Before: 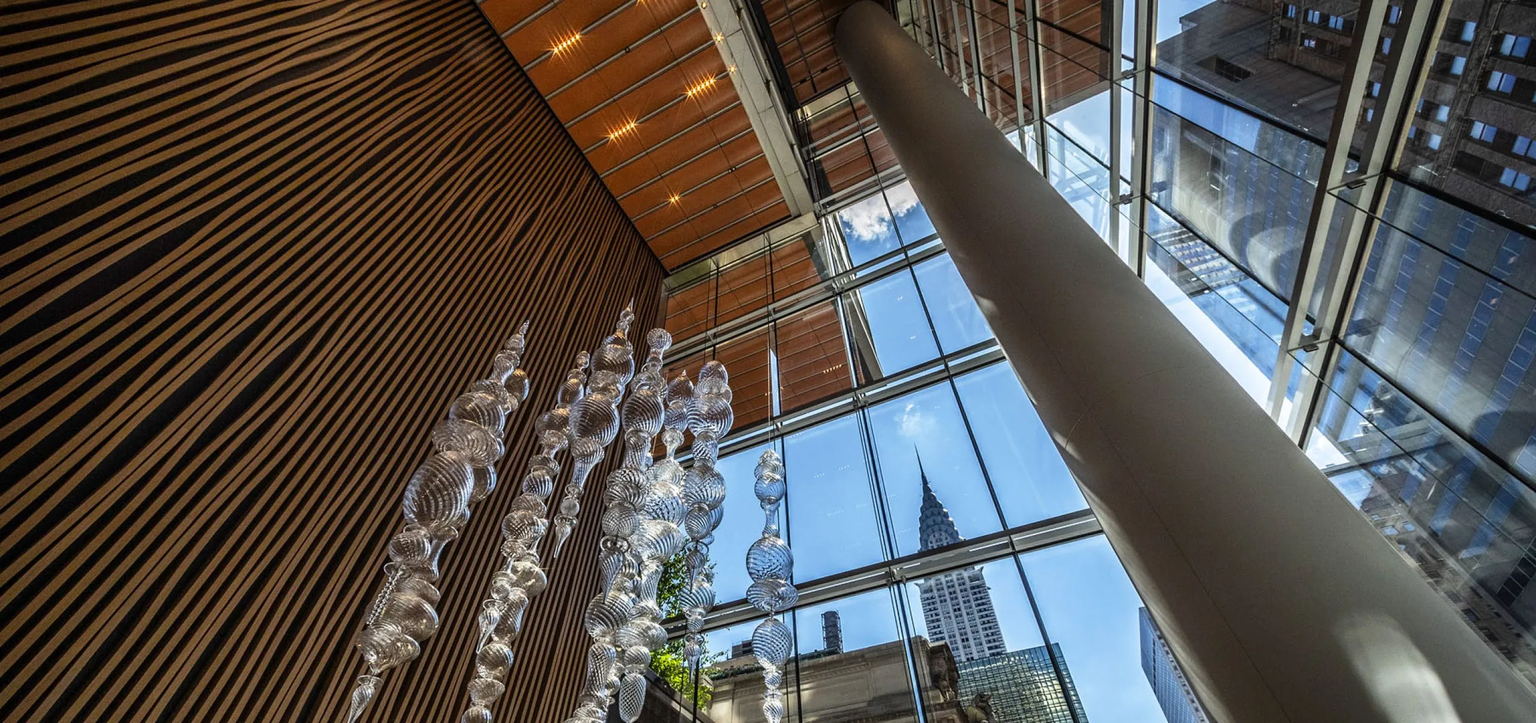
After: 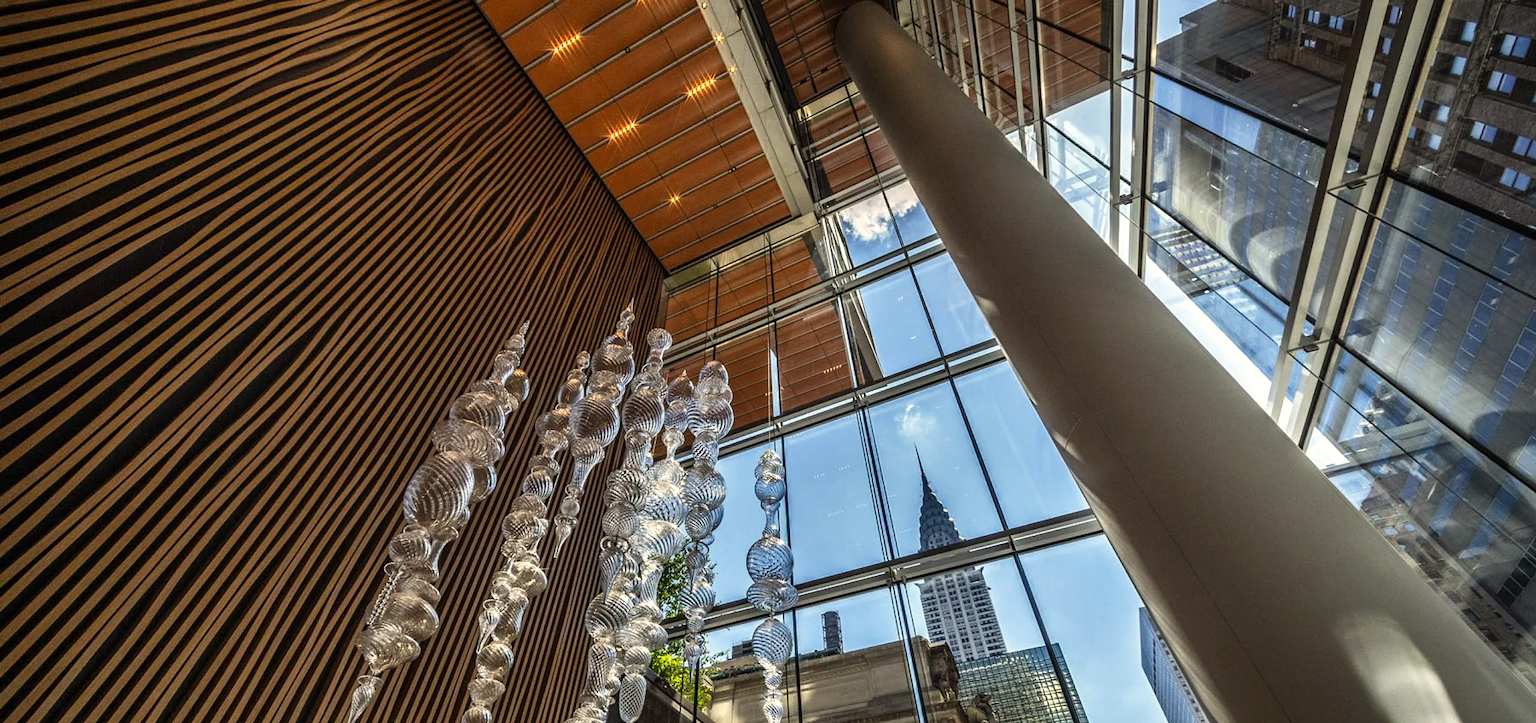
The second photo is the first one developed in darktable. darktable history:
color calibration: x 0.329, y 0.345, temperature 5637.76 K
shadows and highlights: shadows 20.74, highlights -82.7, soften with gaussian
exposure: exposure 0.188 EV, compensate highlight preservation false
